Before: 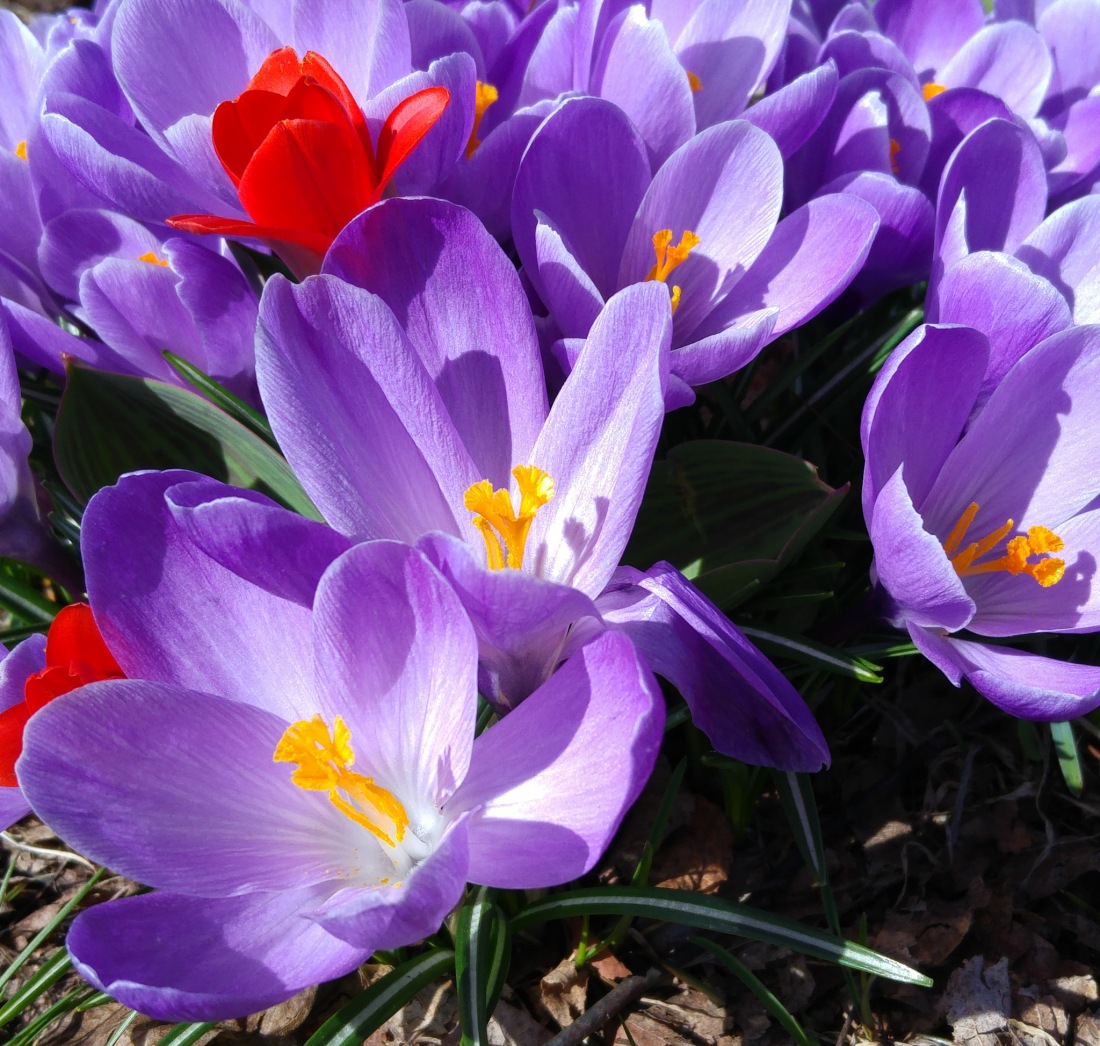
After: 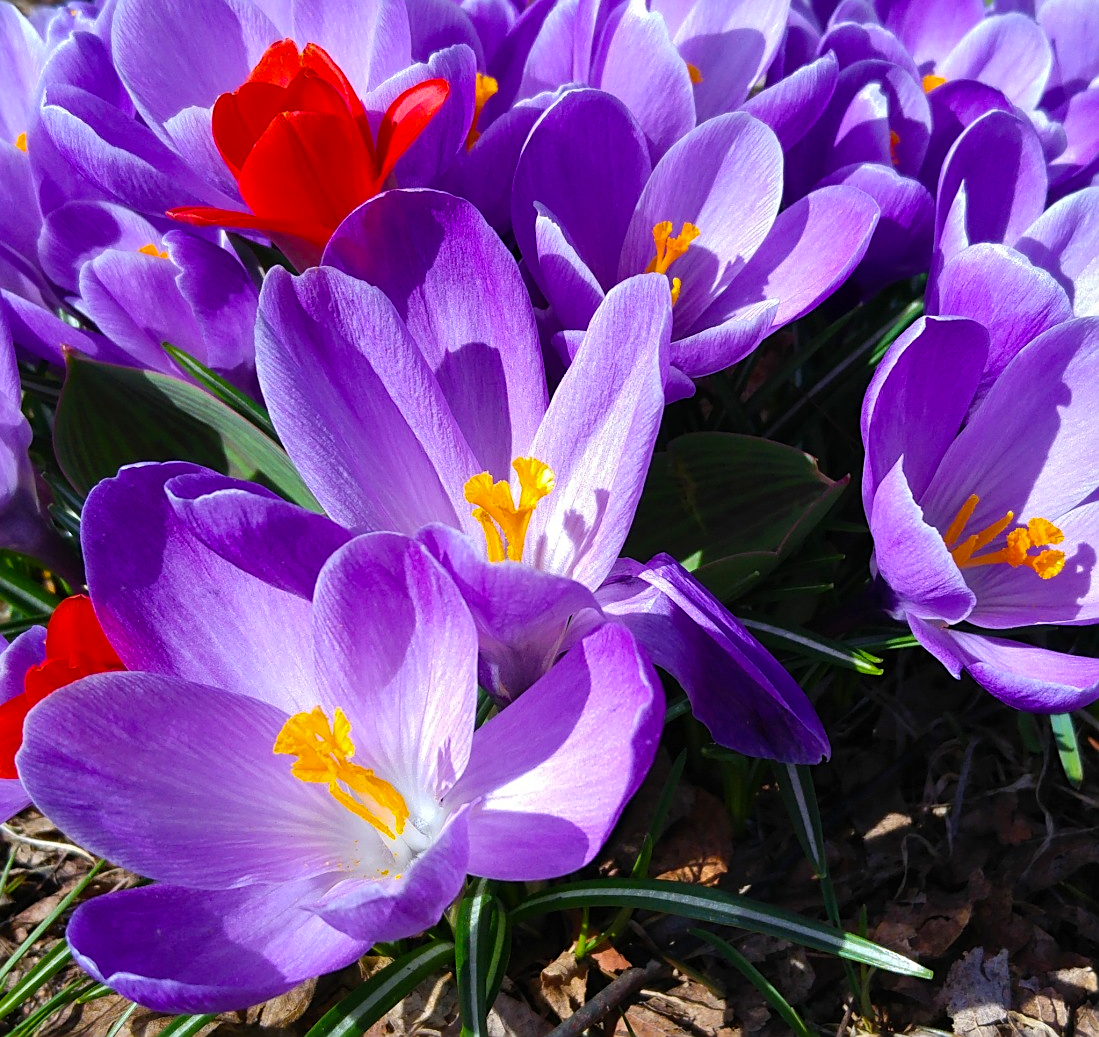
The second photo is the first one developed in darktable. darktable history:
shadows and highlights: radius 108.04, shadows 40.85, highlights -71.73, low approximation 0.01, soften with gaussian
color balance rgb: perceptual saturation grading › global saturation 31.029%, global vibrance 11.113%
crop: top 0.78%, right 0.061%
sharpen: amount 0.497
